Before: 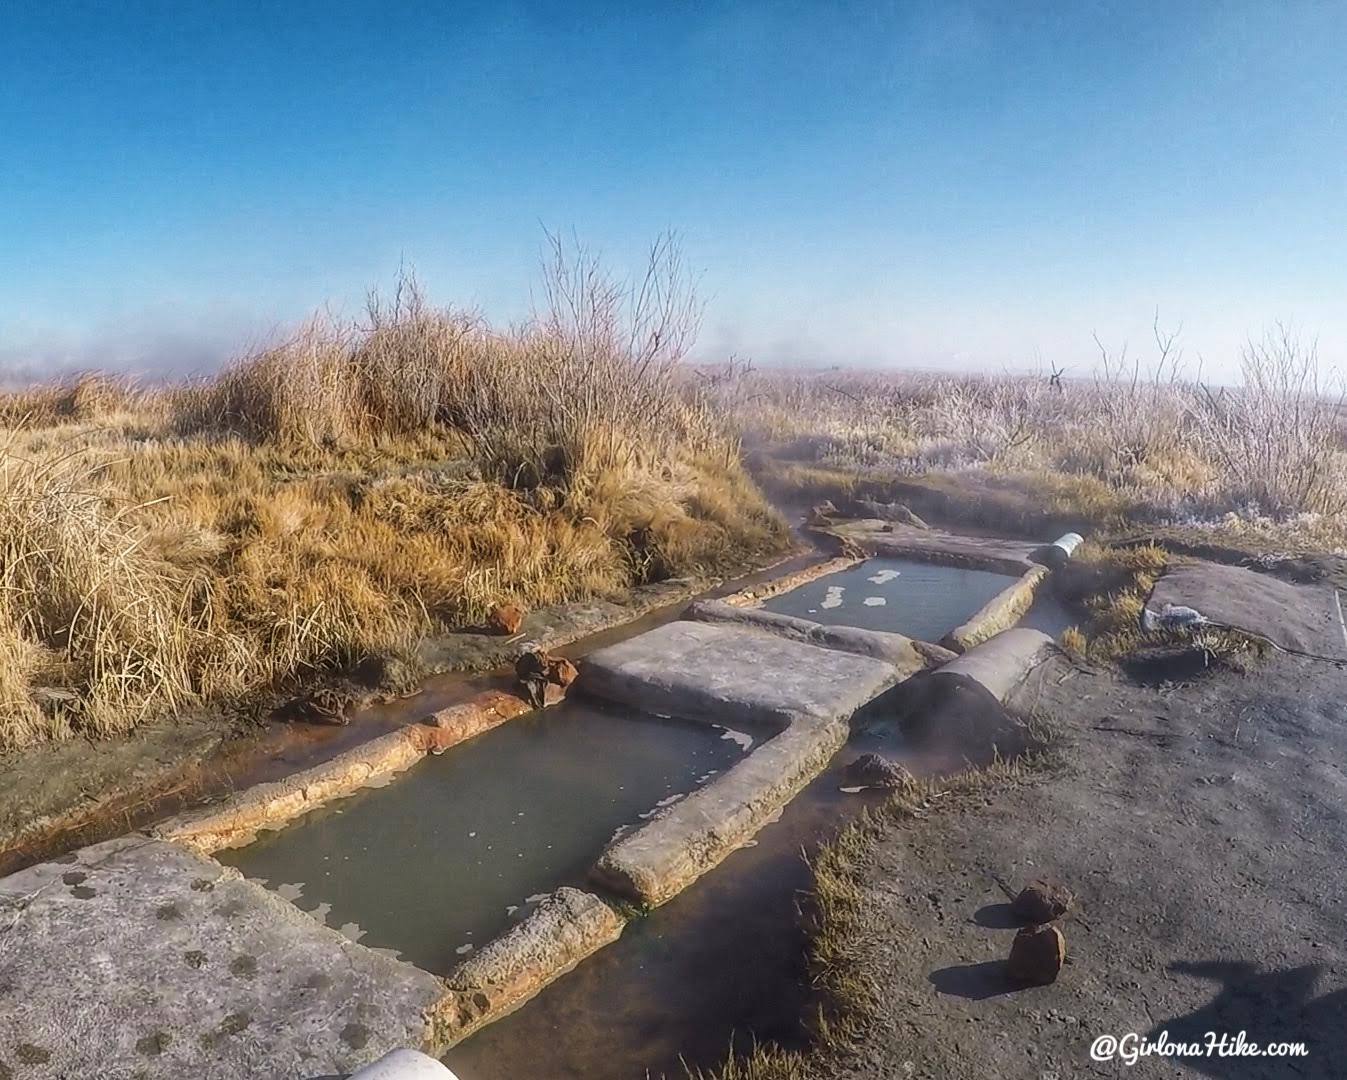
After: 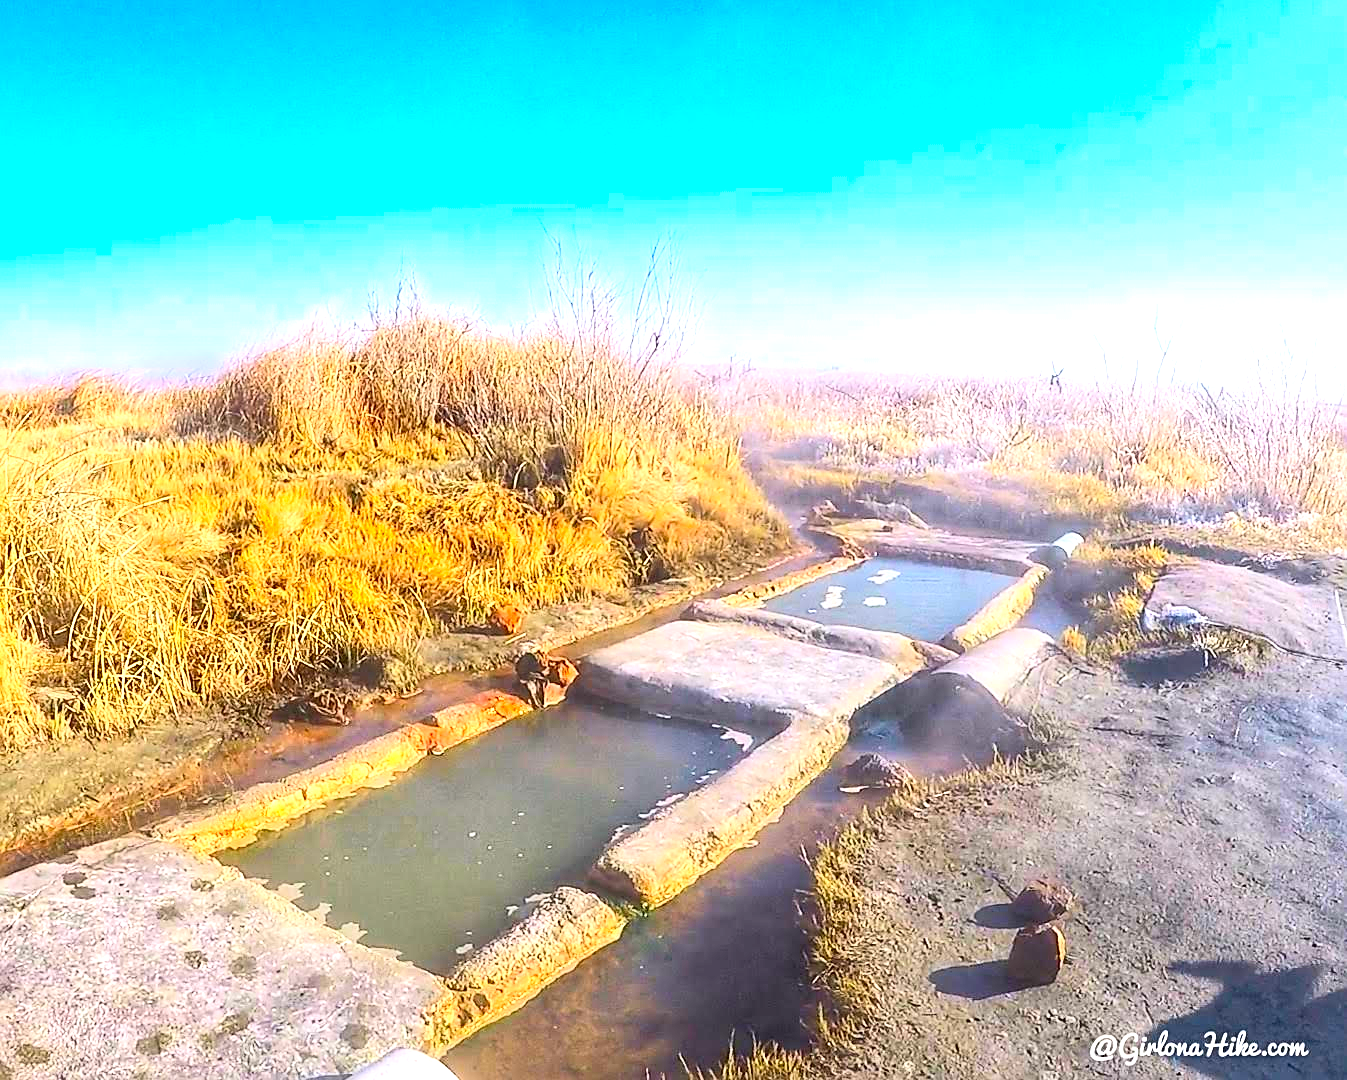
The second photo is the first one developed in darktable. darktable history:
tone equalizer: edges refinement/feathering 500, mask exposure compensation -1.57 EV, preserve details no
contrast brightness saturation: contrast 0.205, brightness 0.2, saturation 0.817
sharpen: on, module defaults
exposure: exposure 1.165 EV, compensate highlight preservation false
